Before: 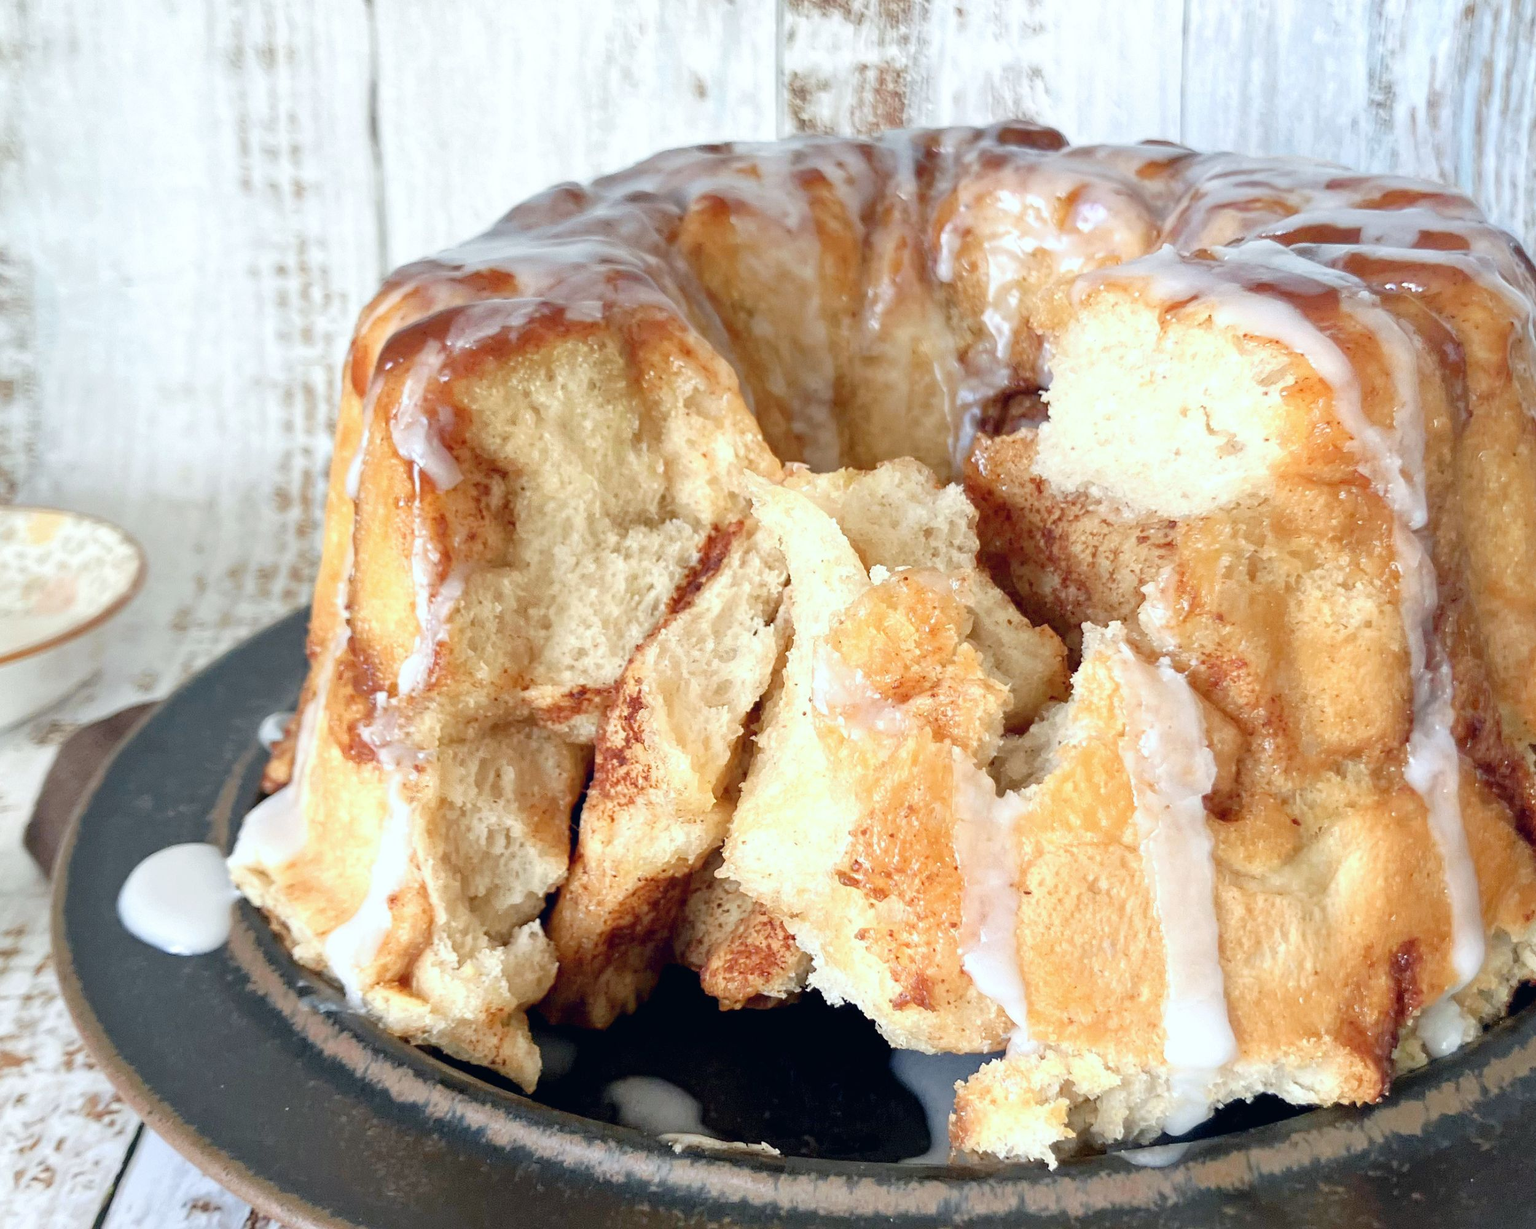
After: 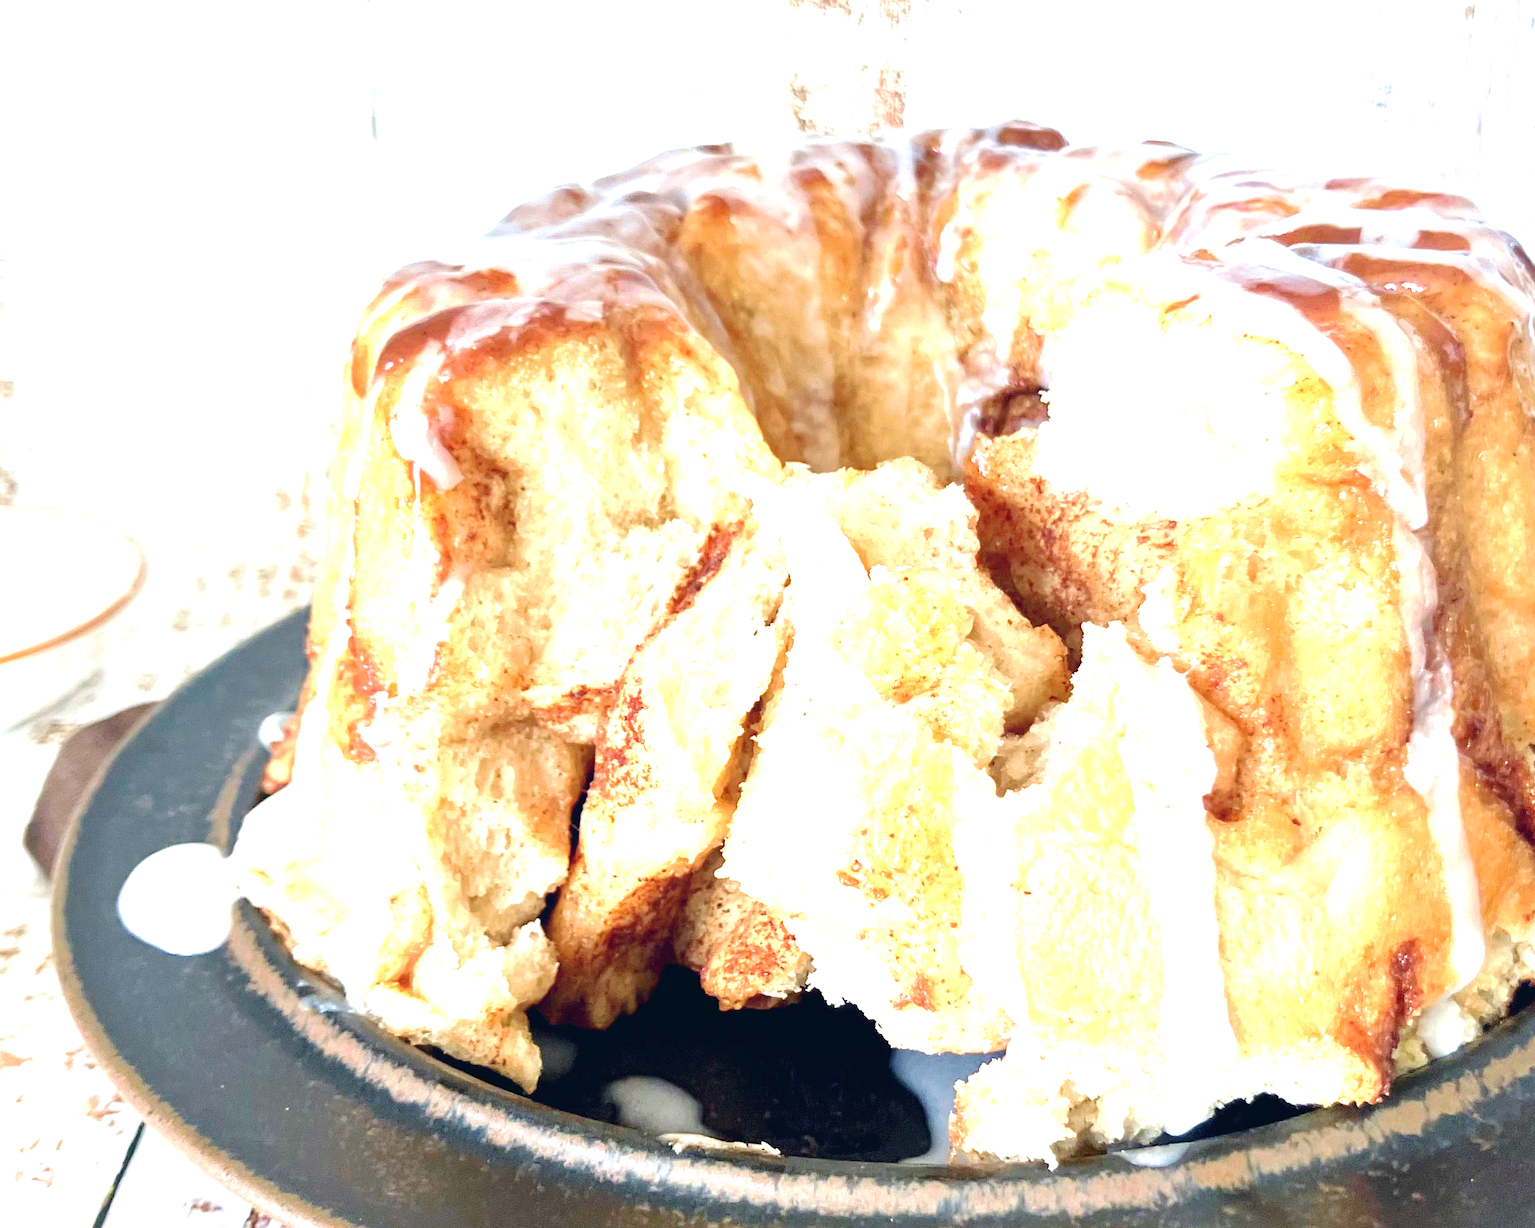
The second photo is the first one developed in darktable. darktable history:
velvia: on, module defaults
exposure: black level correction 0, exposure 1.2 EV, compensate exposure bias true, compensate highlight preservation false
